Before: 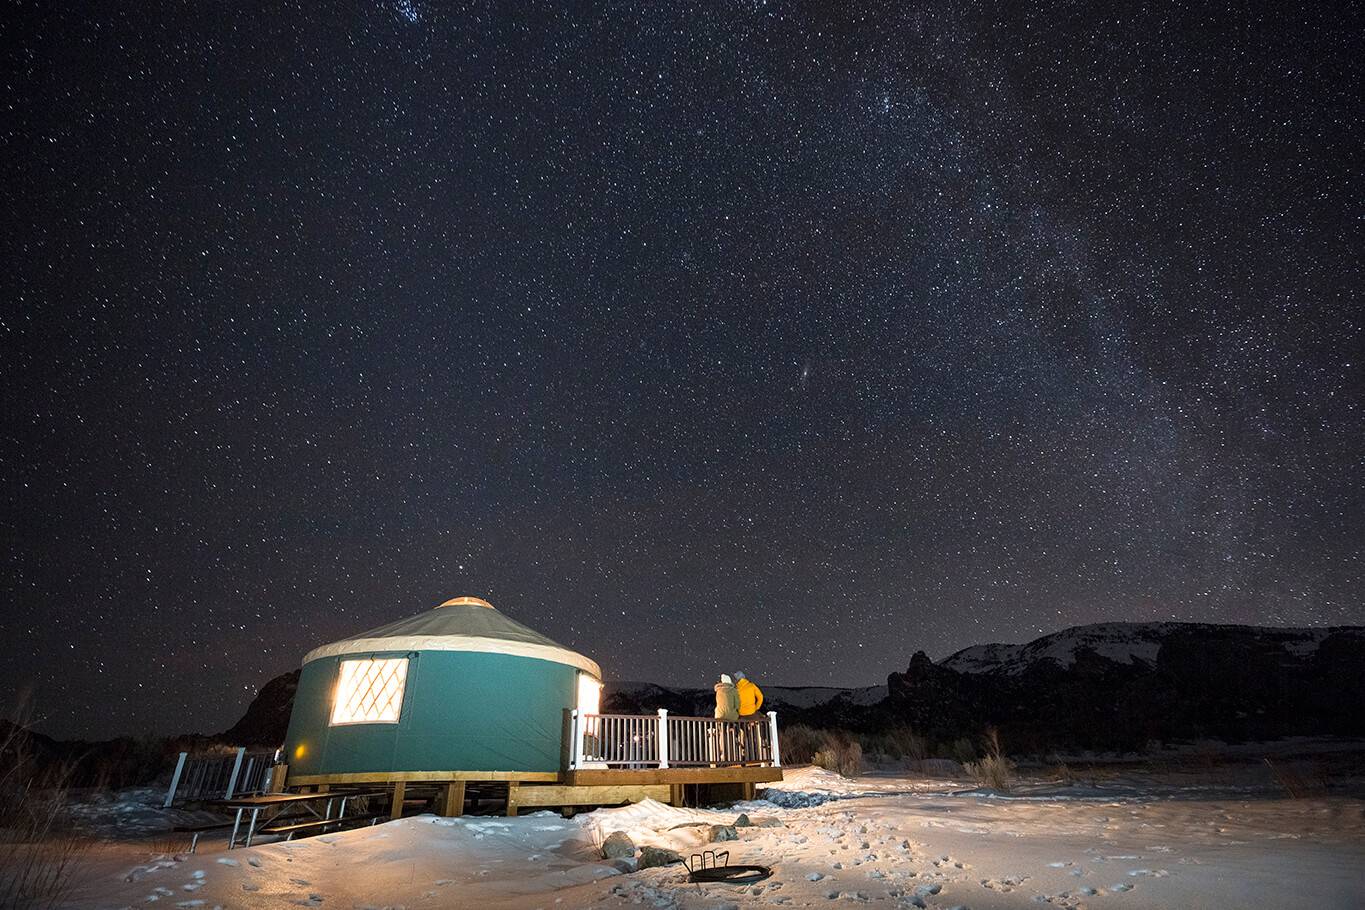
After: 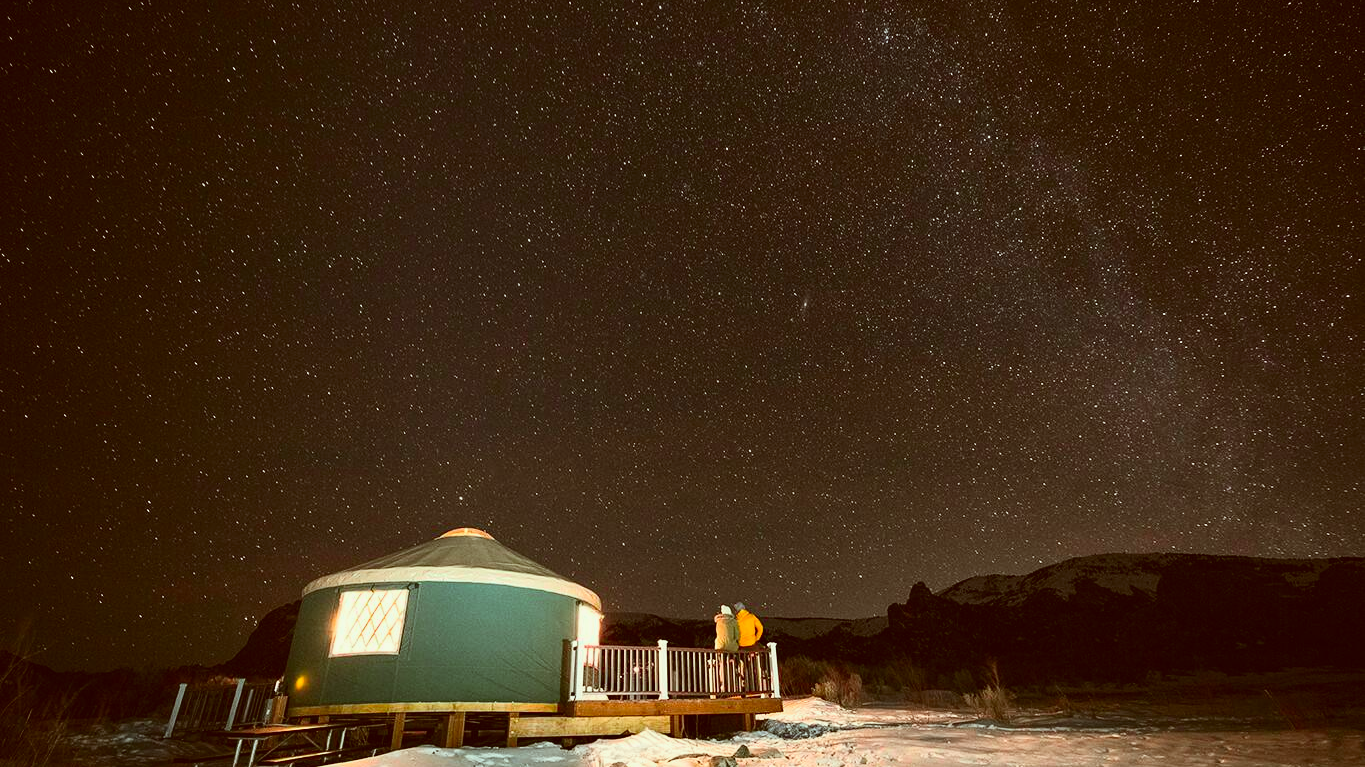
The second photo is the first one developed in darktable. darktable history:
crop: top 7.612%, bottom 8.058%
tone curve: curves: ch0 [(0, 0.023) (0.217, 0.19) (0.754, 0.801) (1, 0.977)]; ch1 [(0, 0) (0.392, 0.398) (0.5, 0.5) (0.521, 0.529) (0.56, 0.592) (1, 1)]; ch2 [(0, 0) (0.5, 0.5) (0.579, 0.561) (0.65, 0.657) (1, 1)], color space Lab, independent channels, preserve colors none
color correction: highlights a* -5.33, highlights b* 9.8, shadows a* 9.53, shadows b* 24.68
